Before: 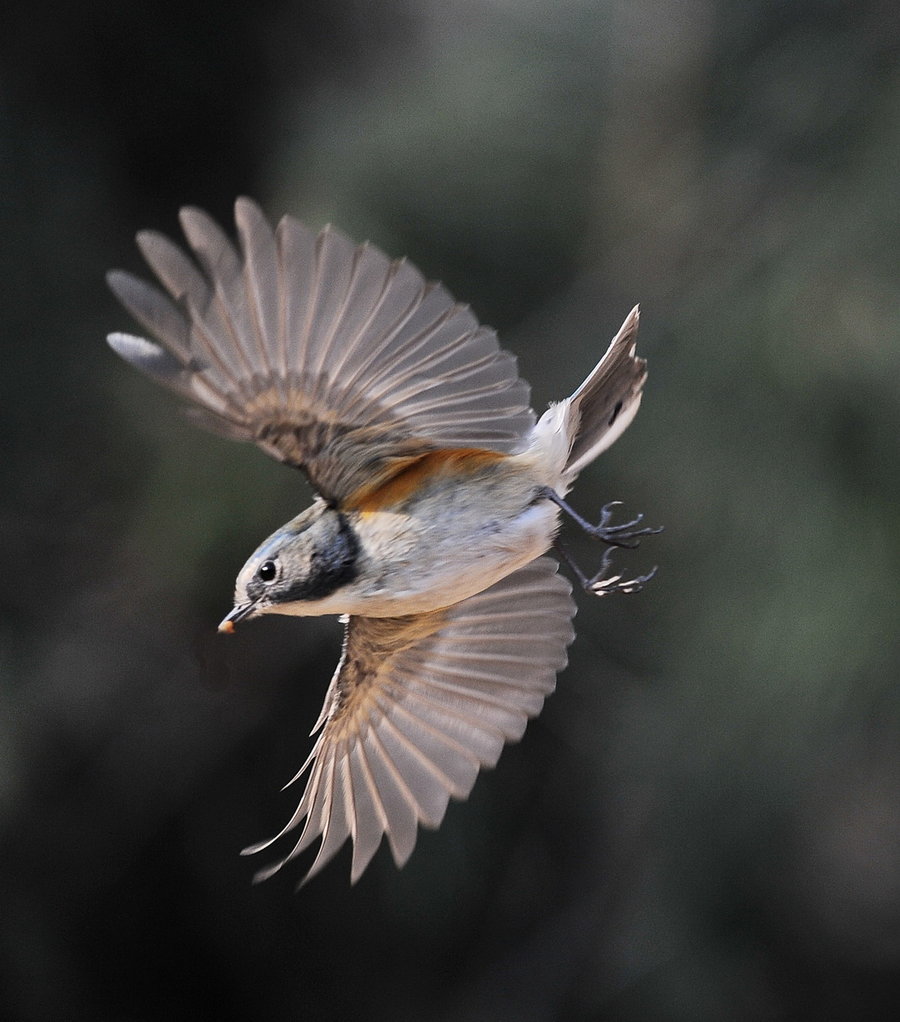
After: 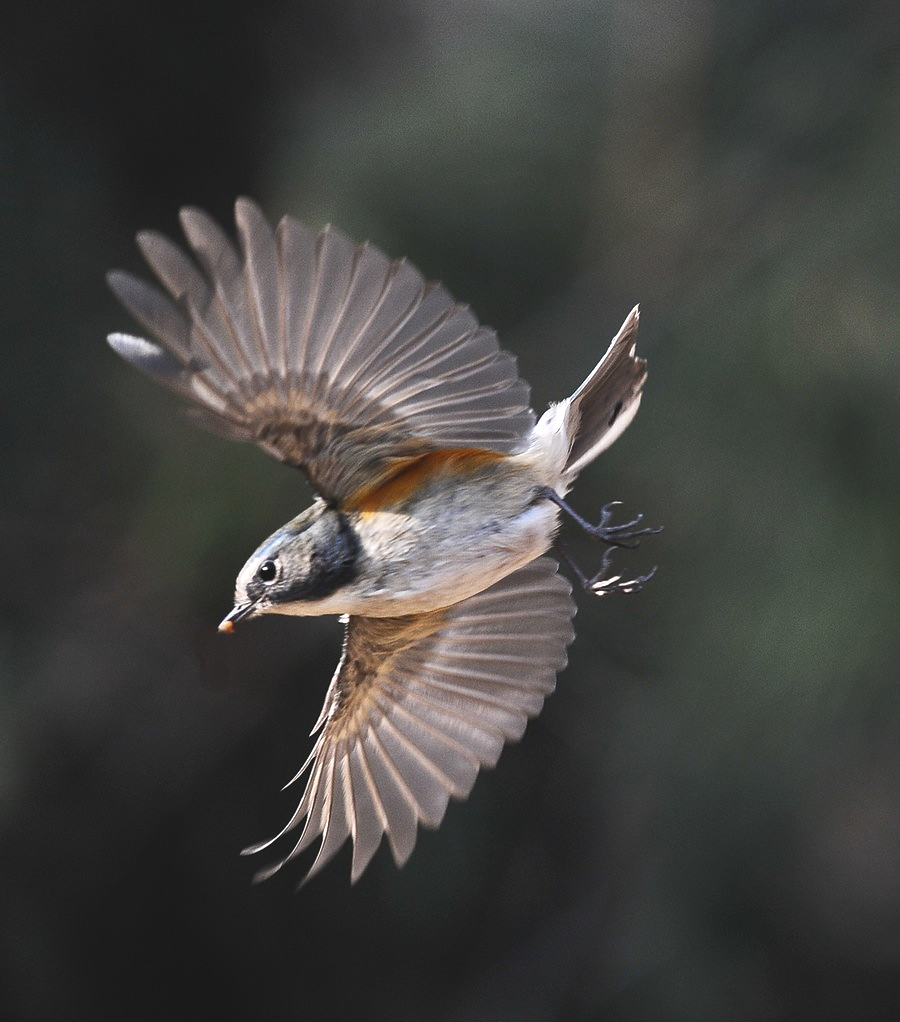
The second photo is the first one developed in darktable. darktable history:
tone curve: curves: ch0 [(0, 0.081) (0.483, 0.453) (0.881, 0.992)], color space Lab, independent channels, preserve colors none
